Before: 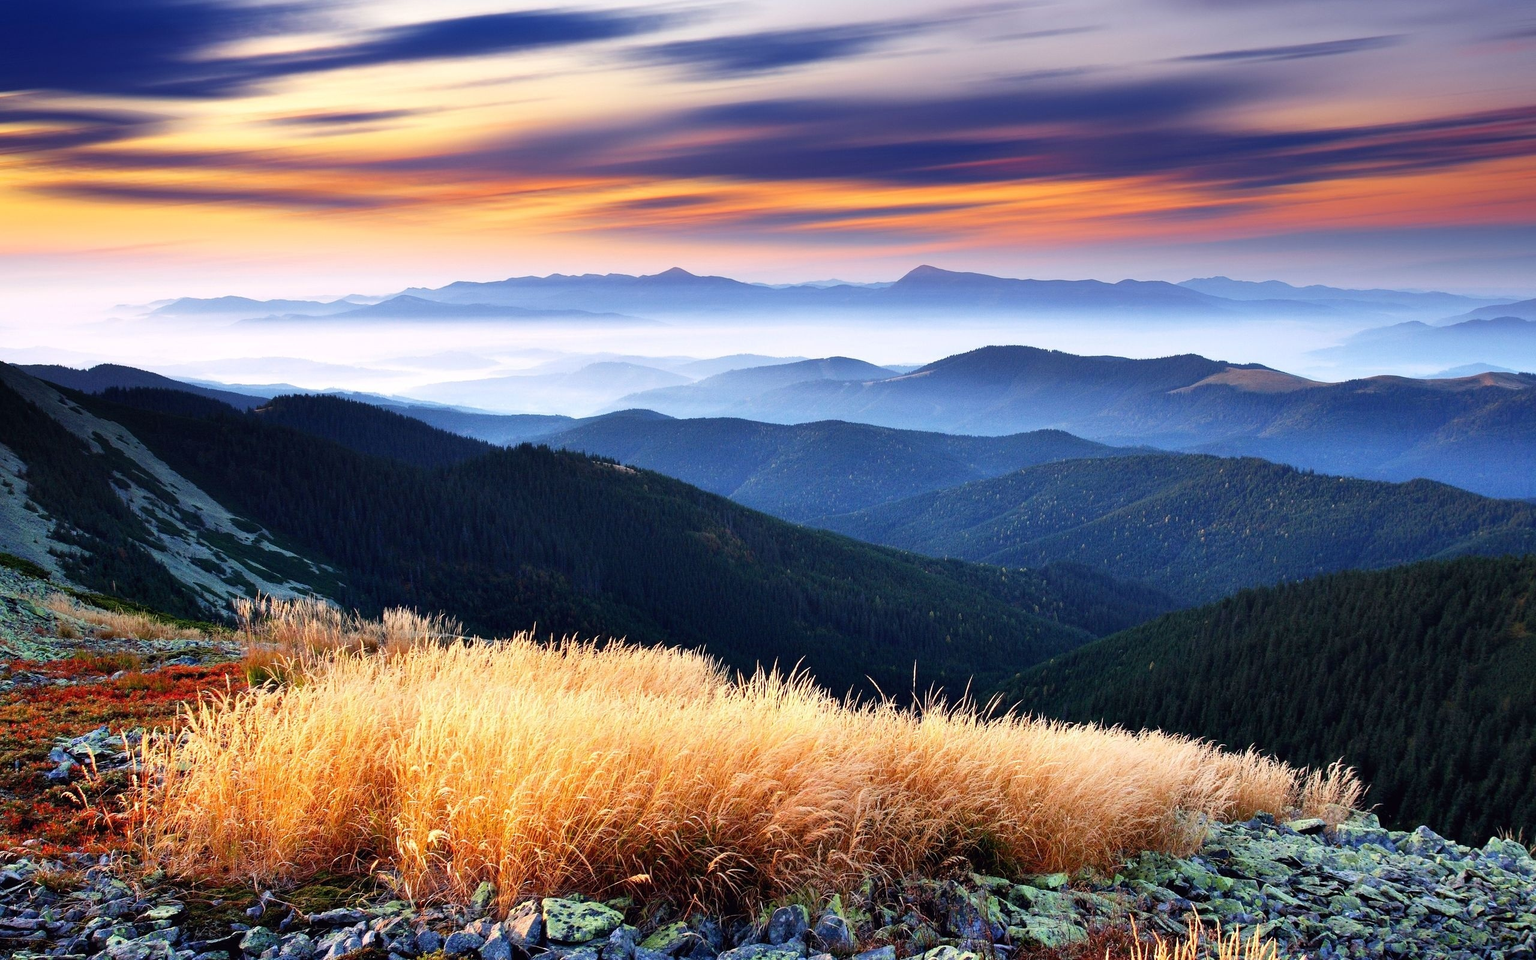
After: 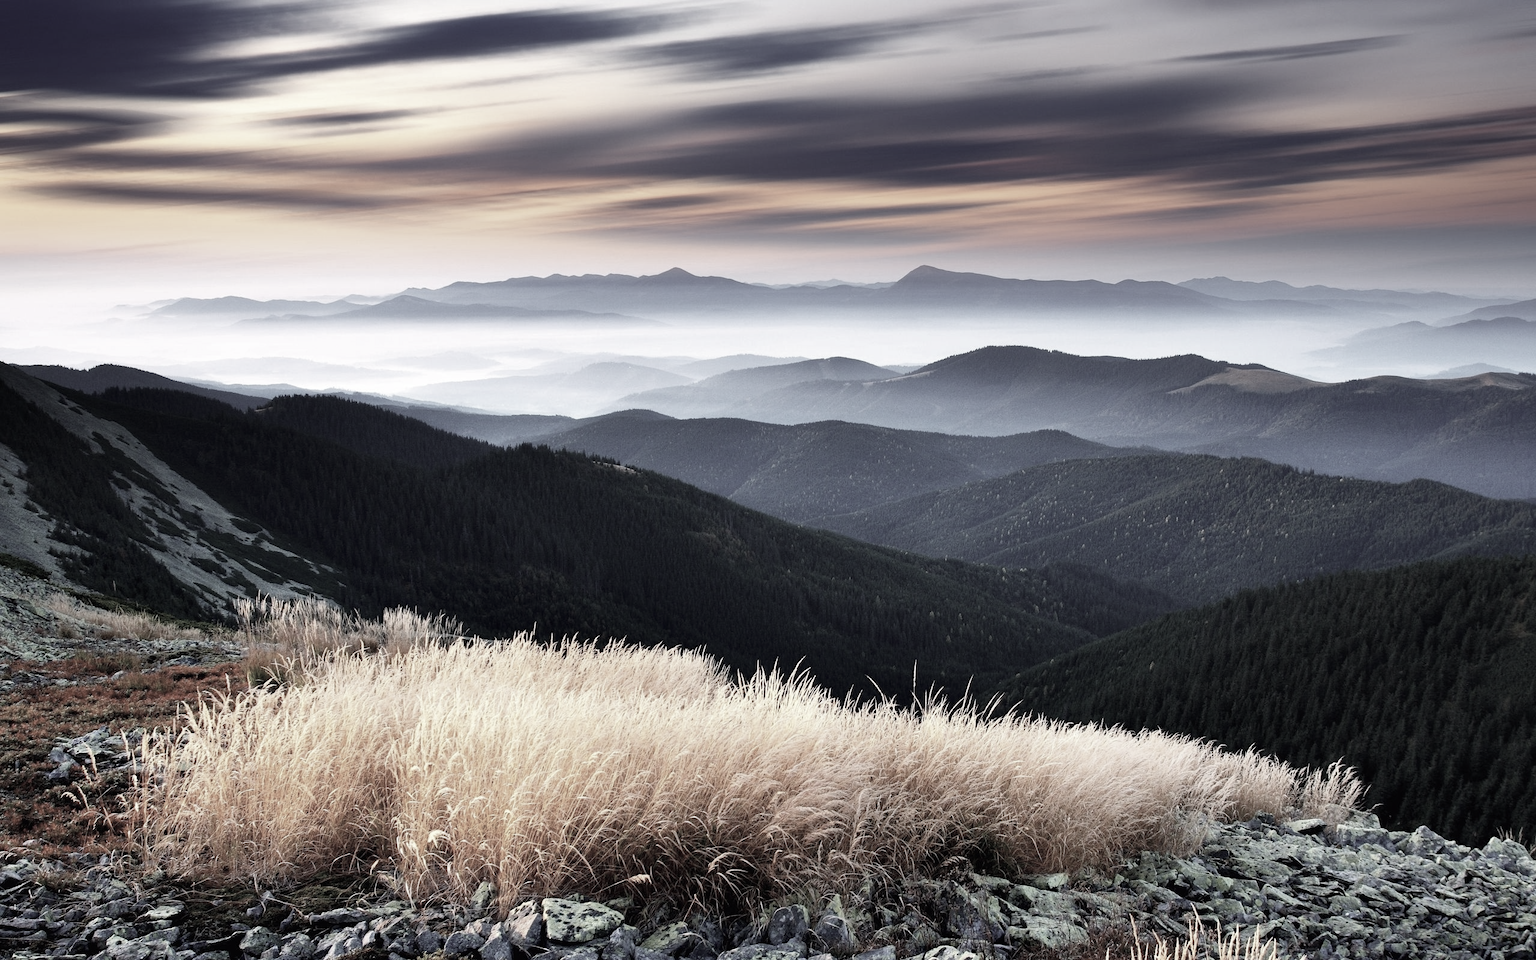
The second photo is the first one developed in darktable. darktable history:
color correction: highlights b* 0.059, saturation 0.248
